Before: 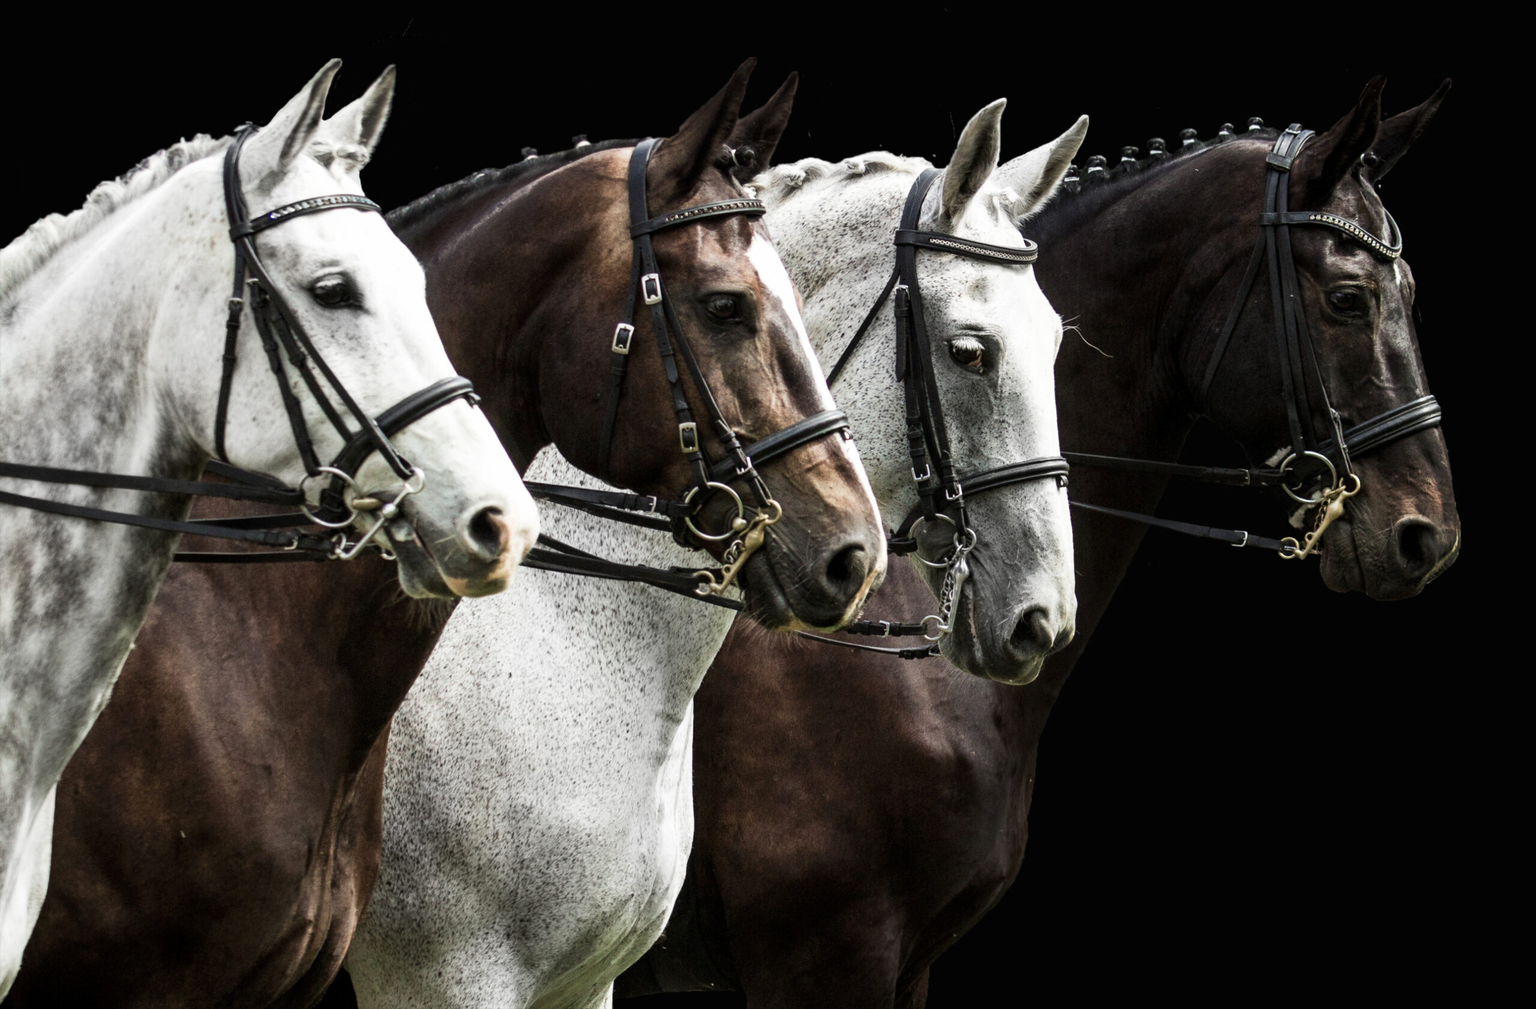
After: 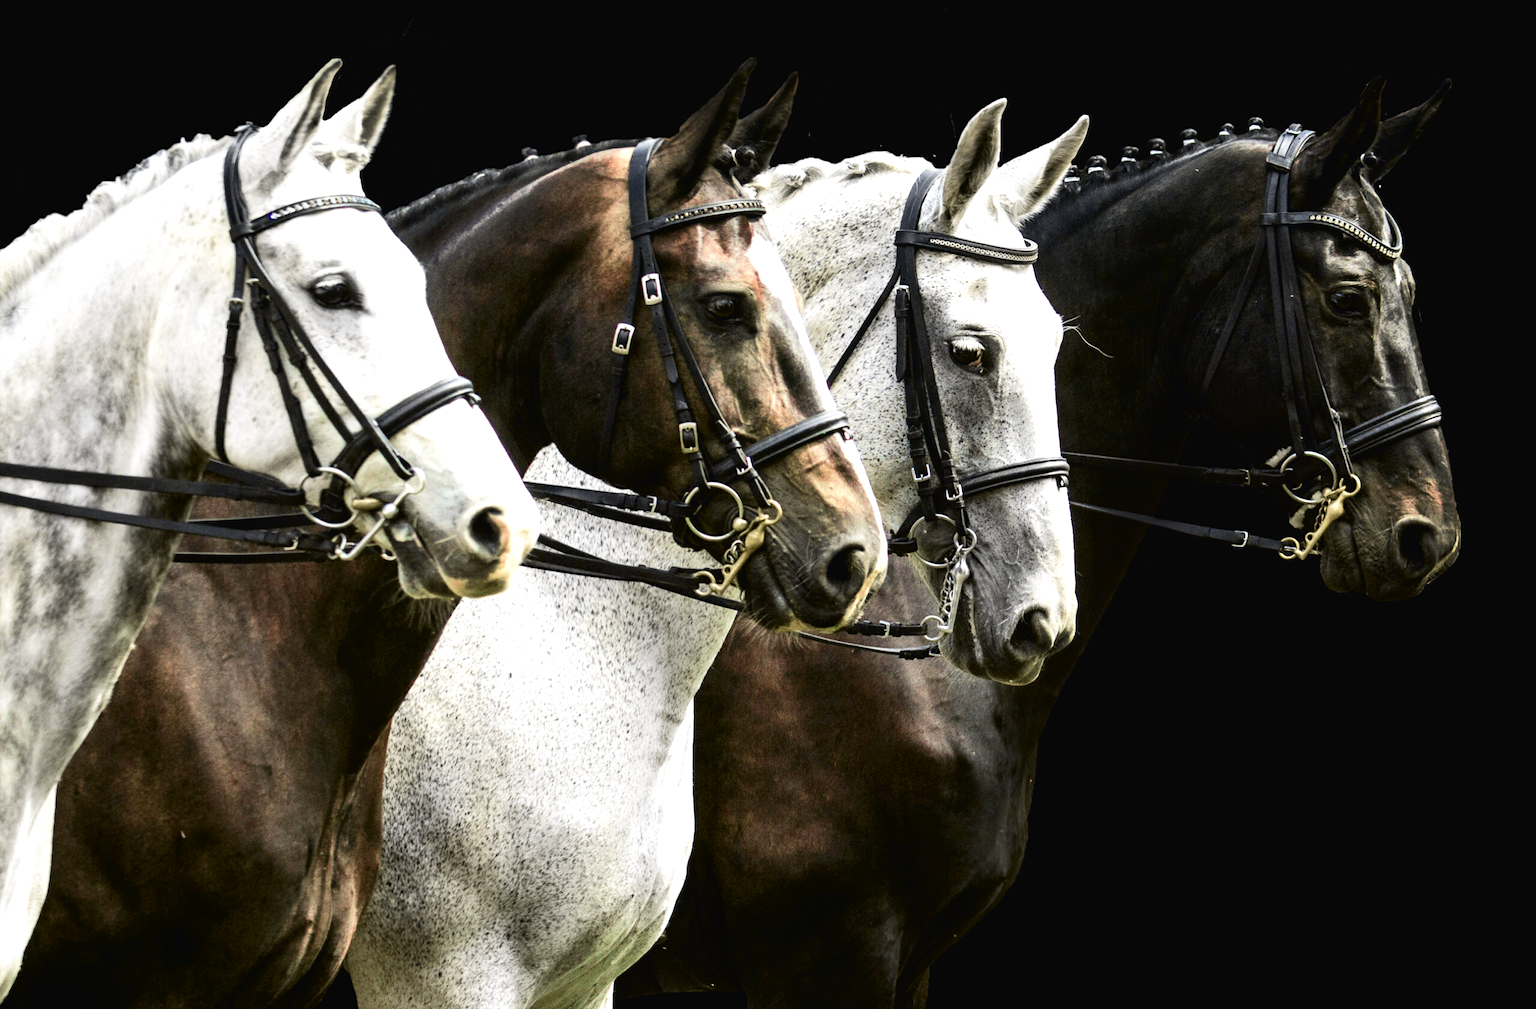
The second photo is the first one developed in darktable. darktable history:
exposure: black level correction 0.001, exposure 0.5 EV, compensate exposure bias true, compensate highlight preservation false
tone curve: curves: ch0 [(0, 0.018) (0.061, 0.041) (0.205, 0.191) (0.289, 0.292) (0.39, 0.424) (0.493, 0.551) (0.666, 0.743) (0.795, 0.841) (1, 0.998)]; ch1 [(0, 0) (0.385, 0.343) (0.439, 0.415) (0.494, 0.498) (0.501, 0.501) (0.51, 0.496) (0.548, 0.554) (0.586, 0.61) (0.684, 0.658) (0.783, 0.804) (1, 1)]; ch2 [(0, 0) (0.304, 0.31) (0.403, 0.399) (0.441, 0.428) (0.47, 0.469) (0.498, 0.496) (0.524, 0.538) (0.566, 0.588) (0.648, 0.665) (0.697, 0.699) (1, 1)], color space Lab, independent channels, preserve colors none
